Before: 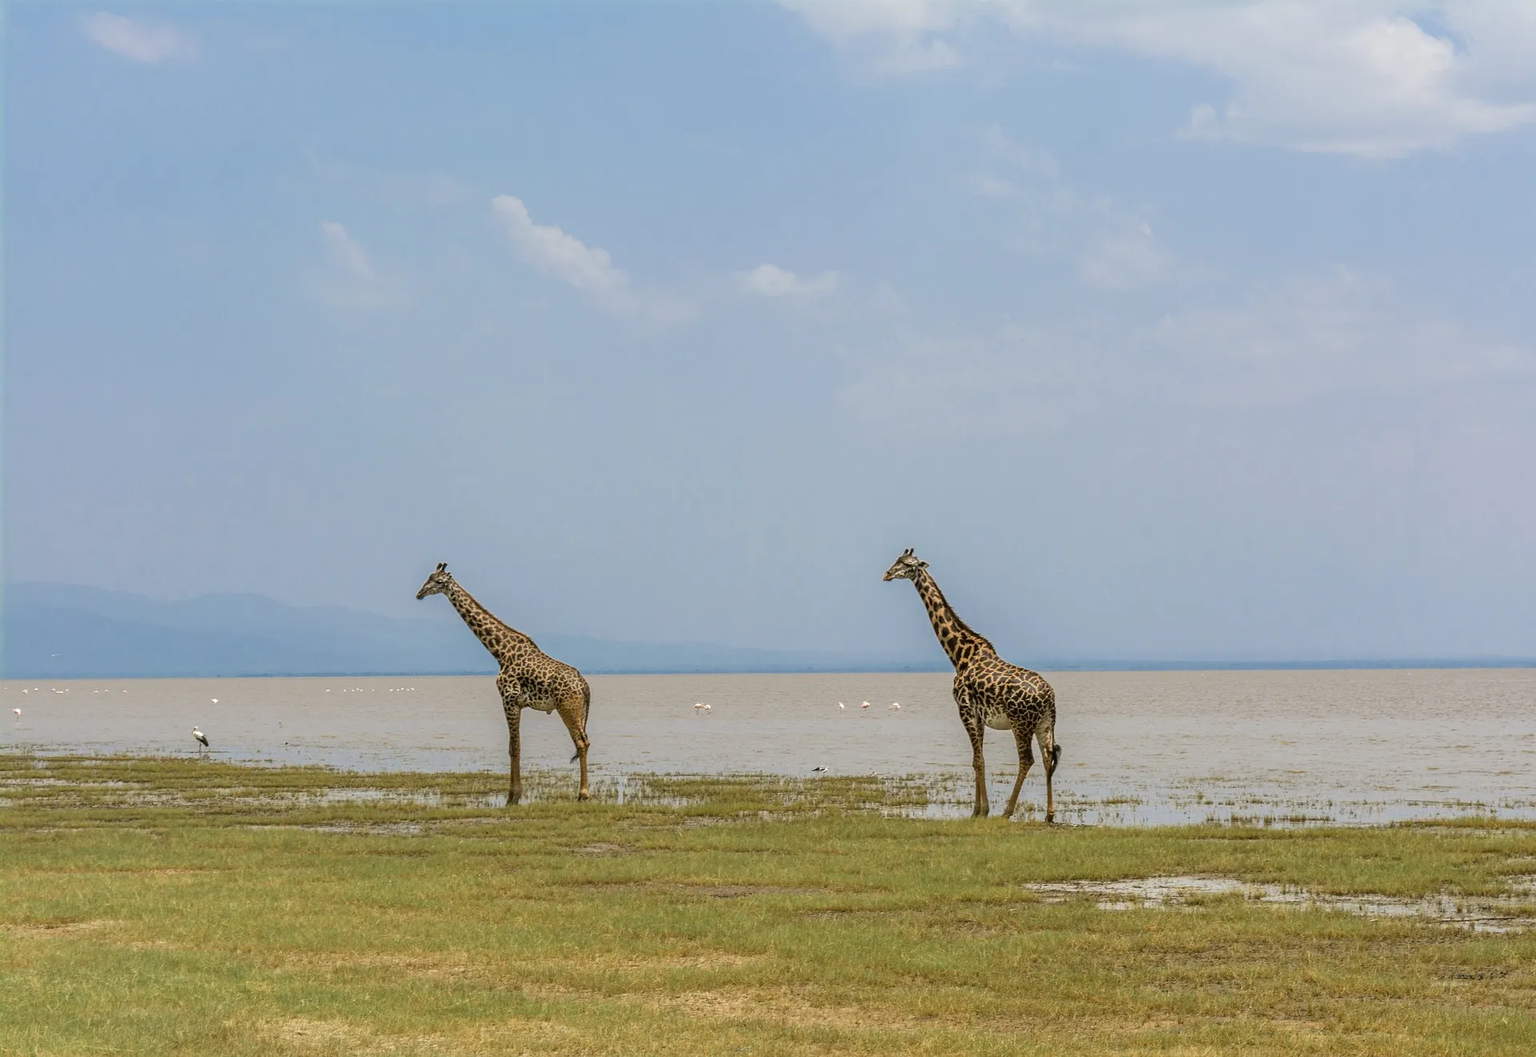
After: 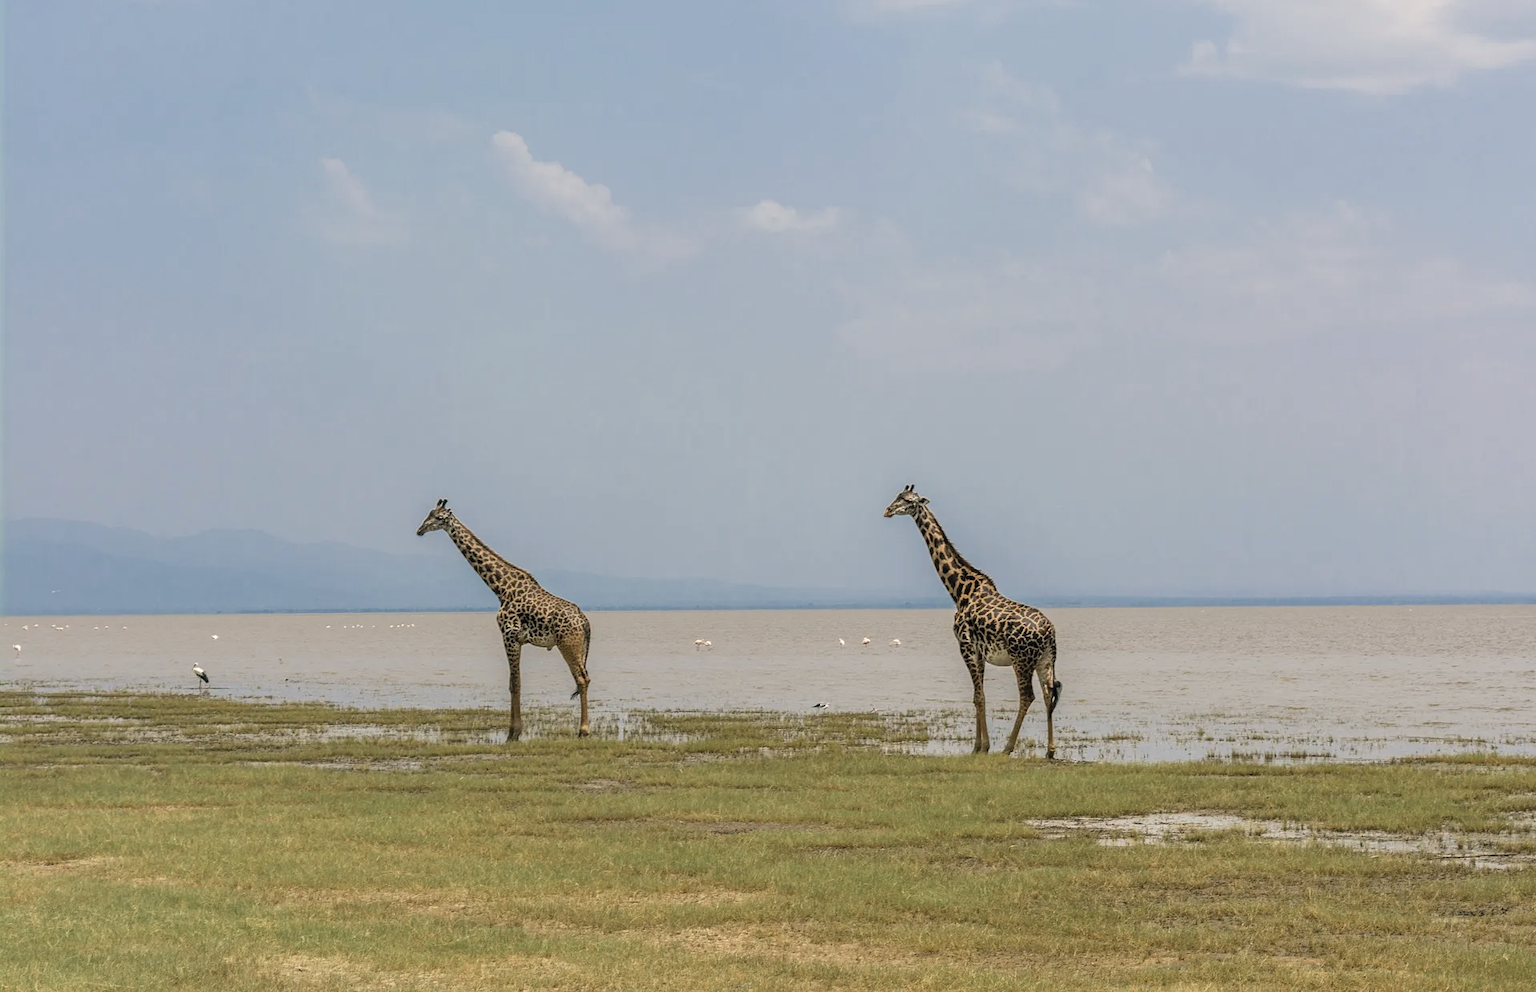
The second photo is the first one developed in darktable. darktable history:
crop and rotate: top 6.105%
color correction: highlights a* 2.86, highlights b* 5.01, shadows a* -2.55, shadows b* -4.81, saturation 0.812
